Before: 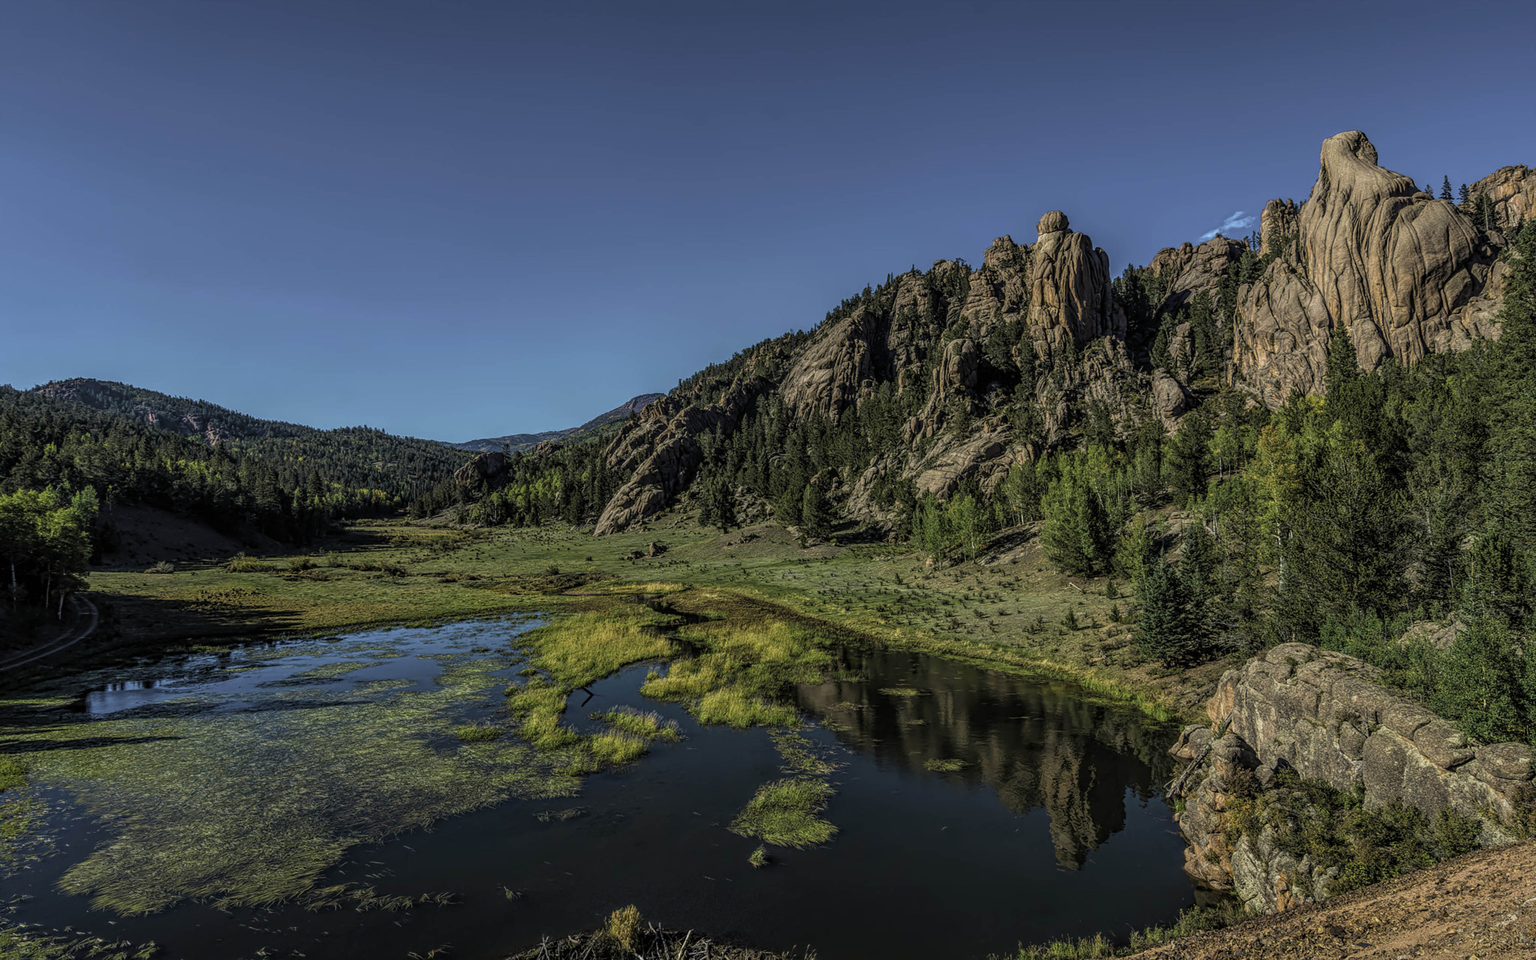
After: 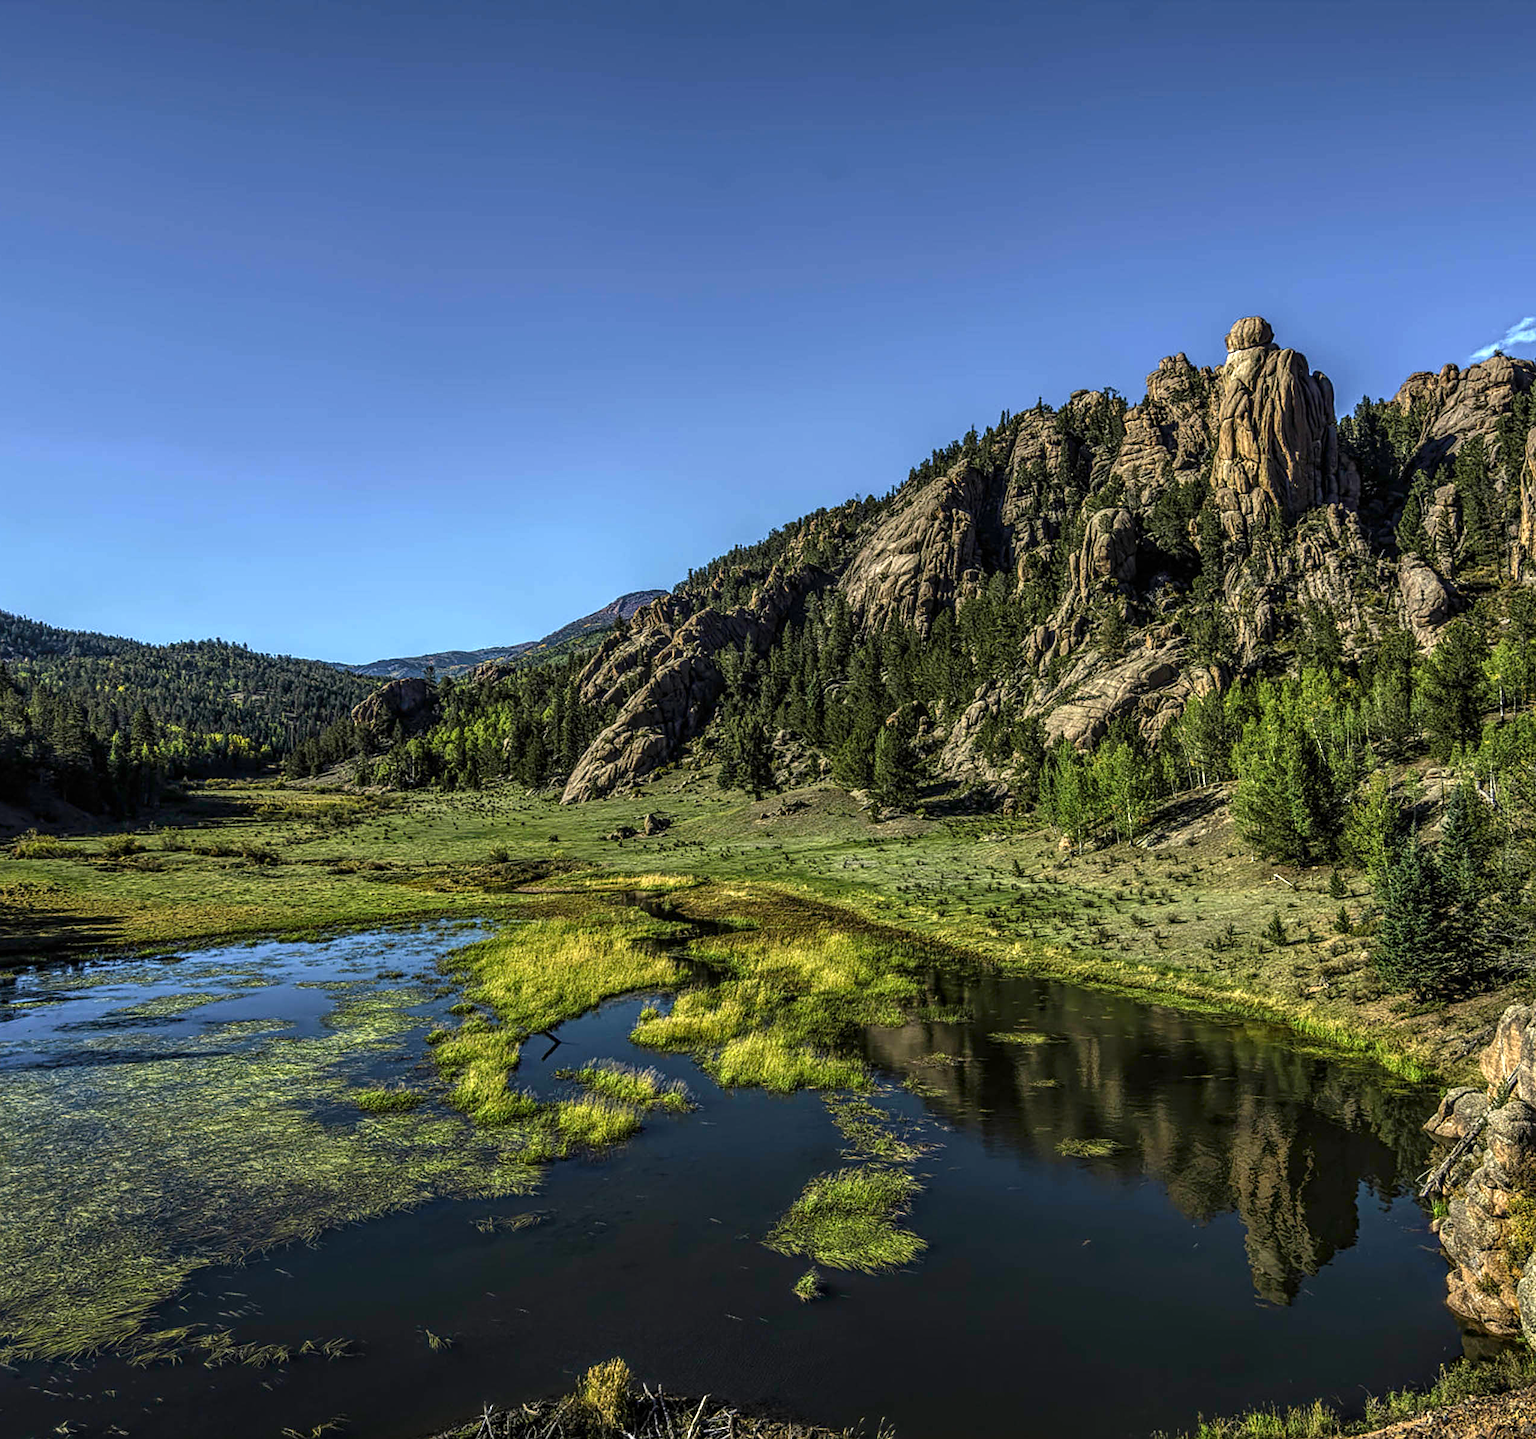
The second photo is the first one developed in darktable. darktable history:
exposure: exposure 1.135 EV, compensate highlight preservation false
crop and rotate: left 14.348%, right 18.97%
sharpen: amount 0.211
levels: levels [0, 0.478, 1]
contrast brightness saturation: contrast 0.069, brightness -0.155, saturation 0.117
